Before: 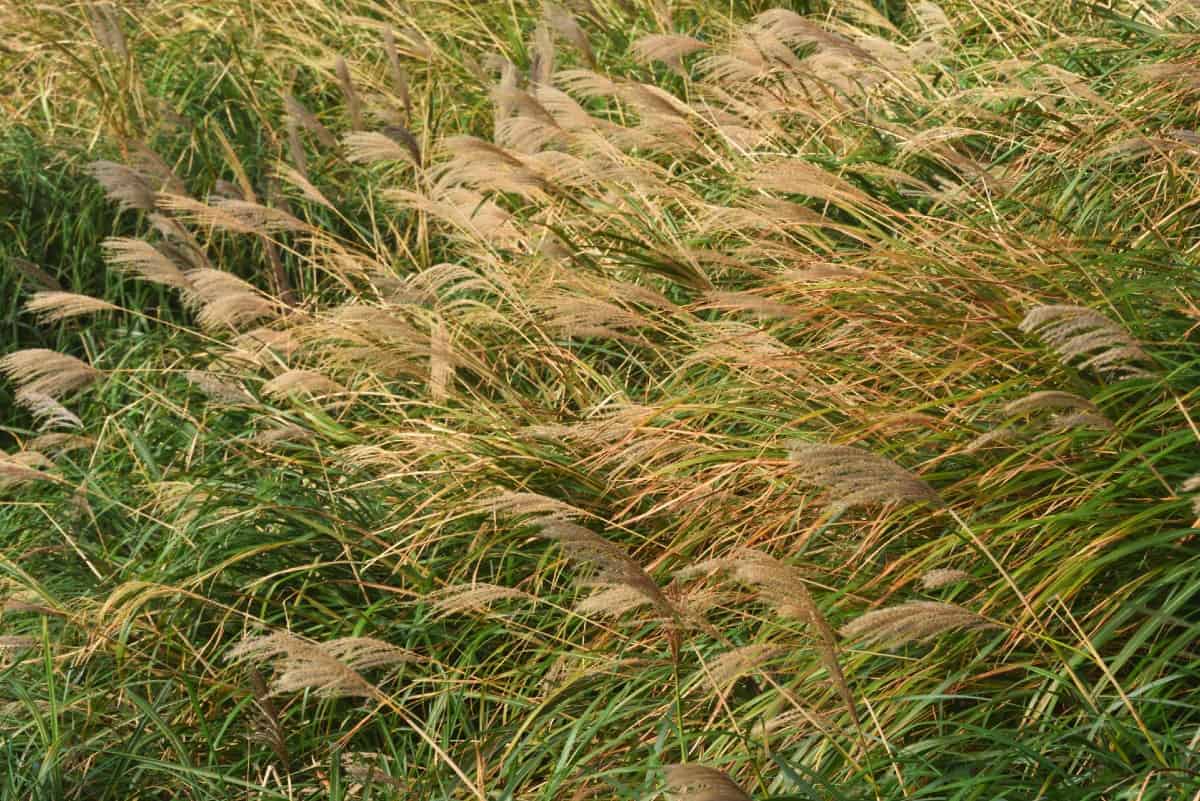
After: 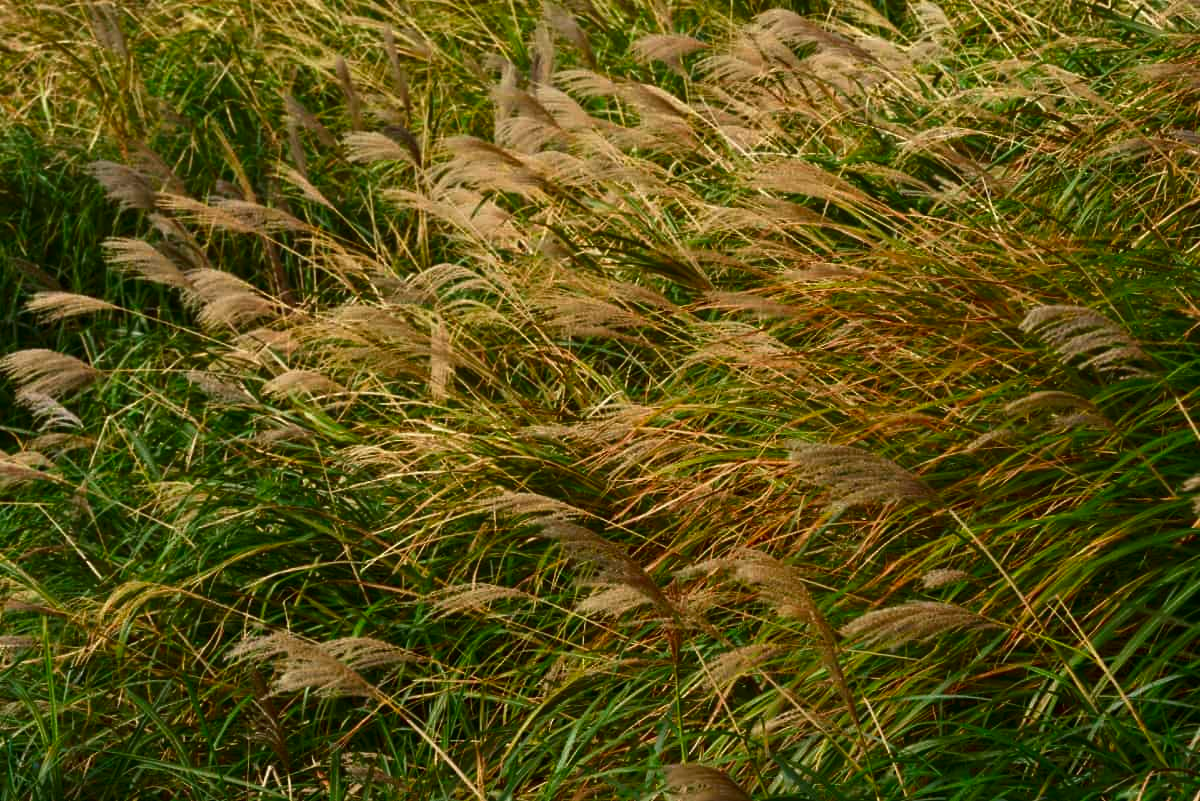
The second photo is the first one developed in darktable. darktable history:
contrast brightness saturation: brightness -0.25, saturation 0.197
